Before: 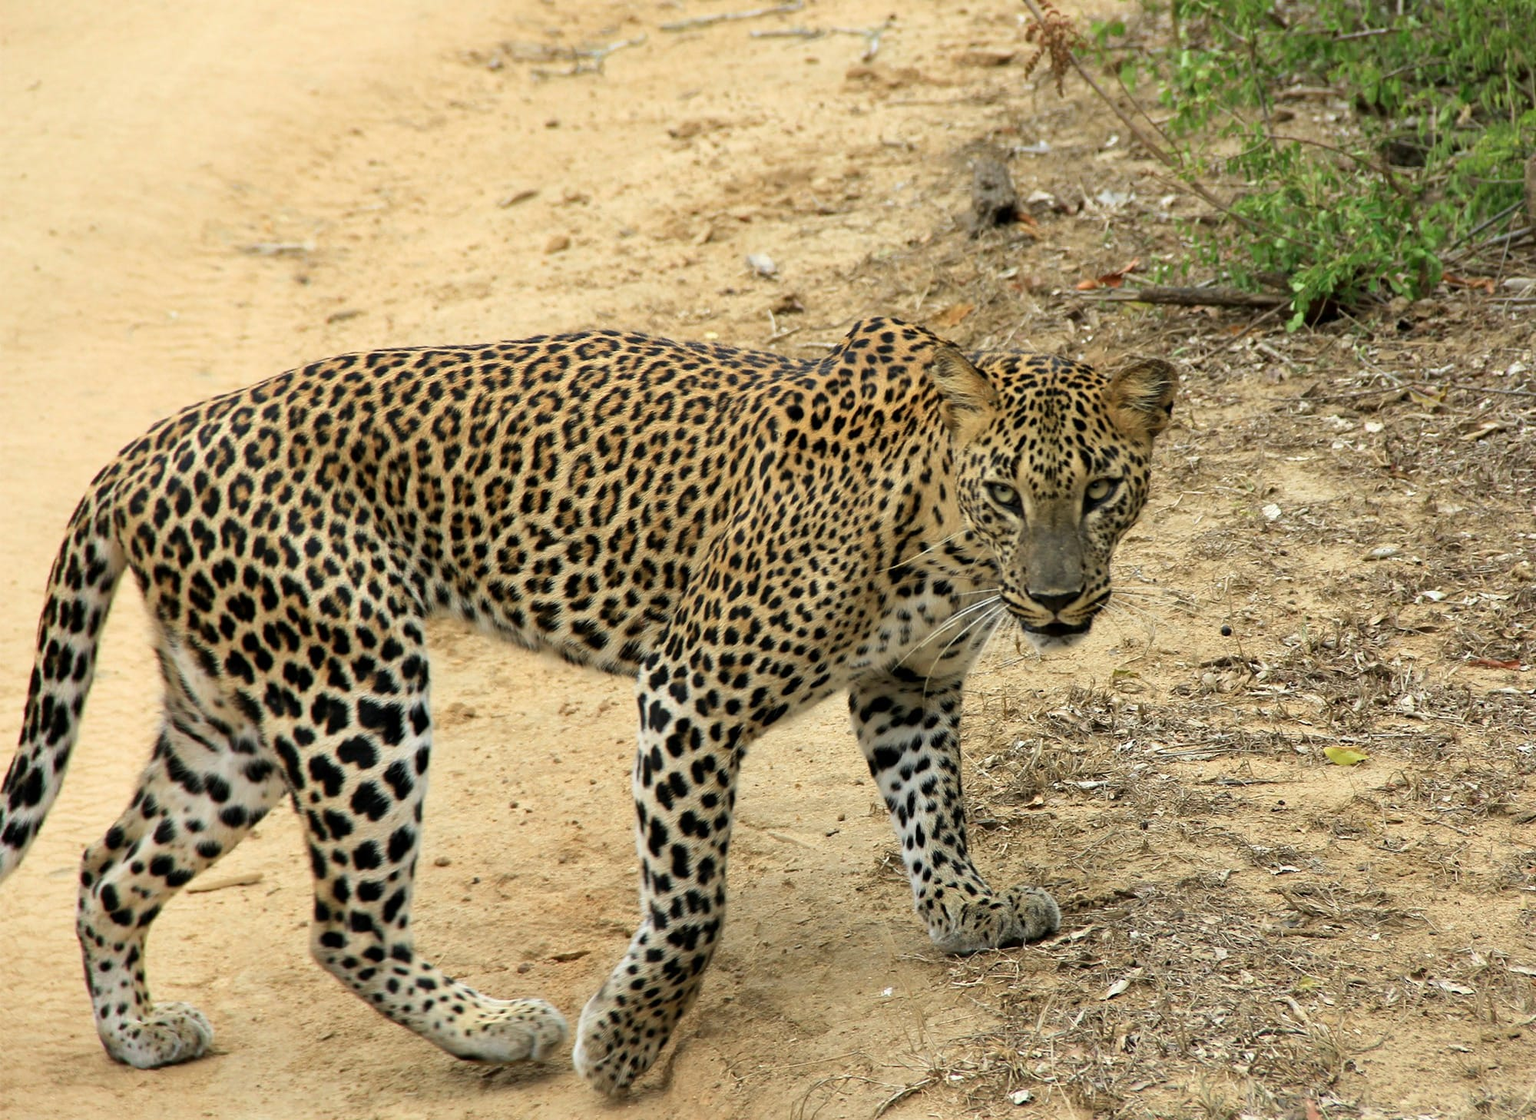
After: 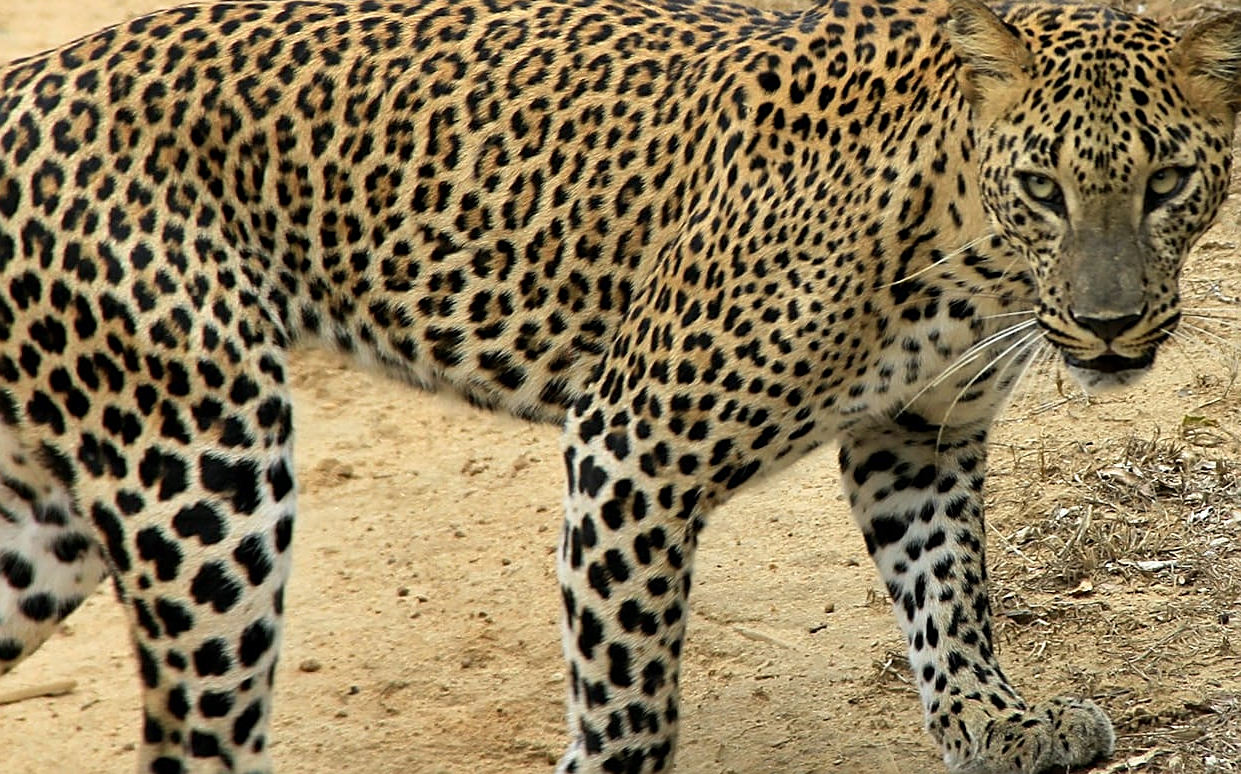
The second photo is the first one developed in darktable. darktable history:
crop: left 13.312%, top 31.28%, right 24.627%, bottom 15.582%
shadows and highlights: shadows 32.83, highlights -47.7, soften with gaussian
sharpen: on, module defaults
